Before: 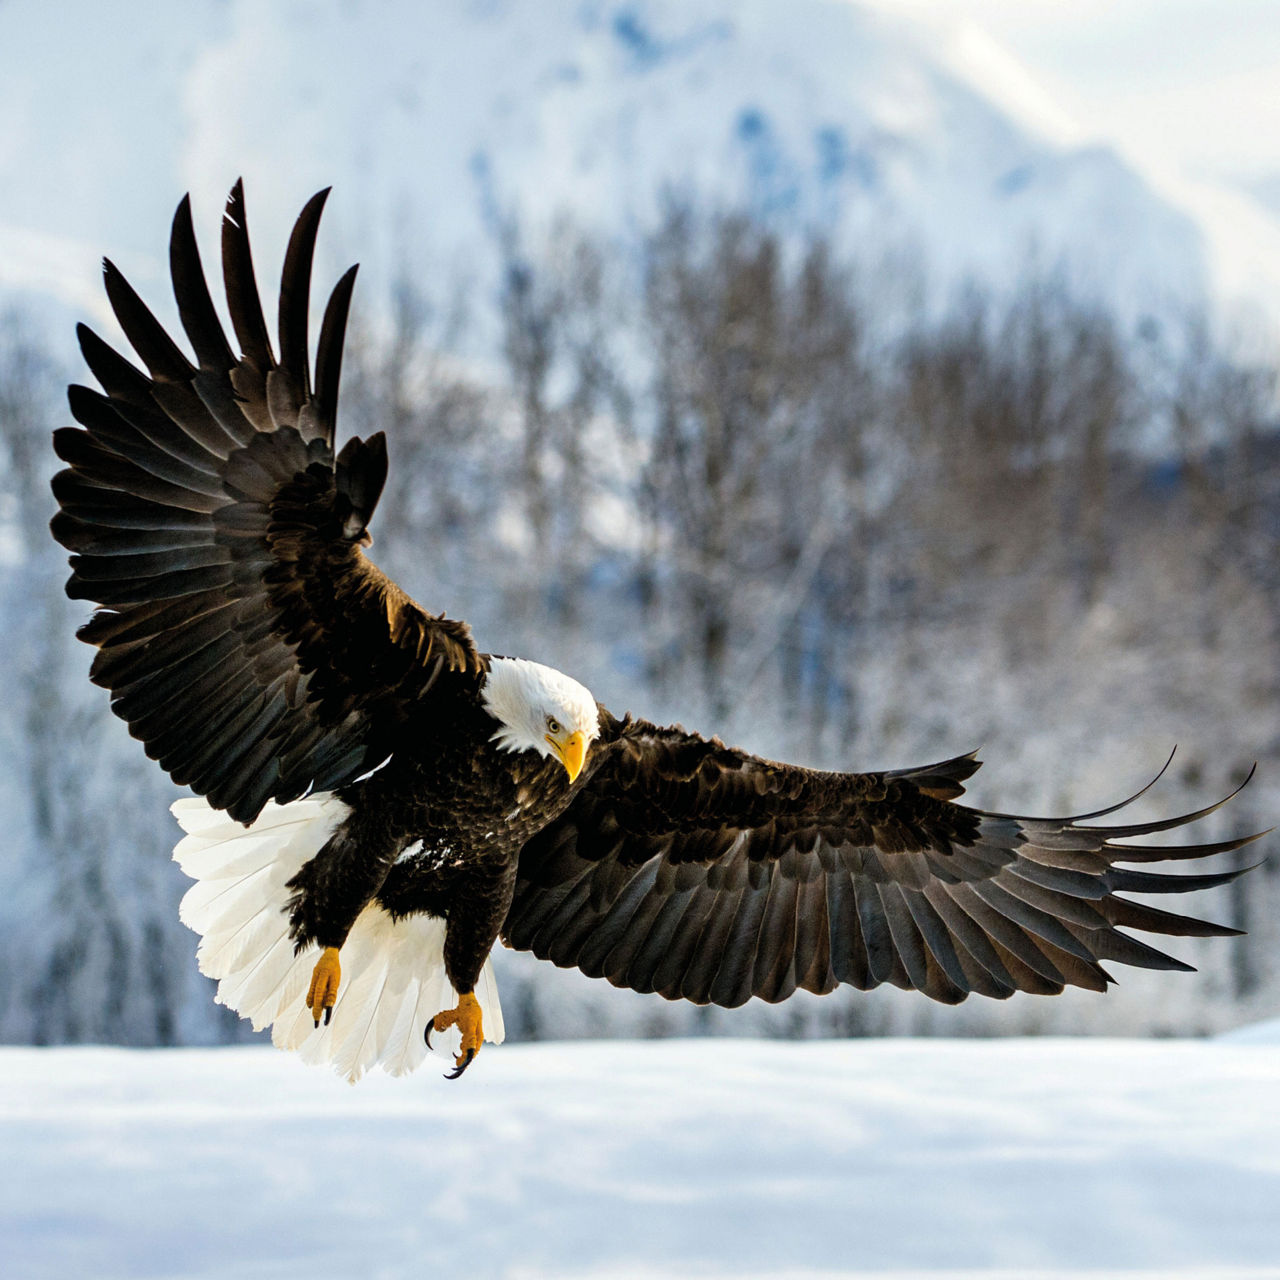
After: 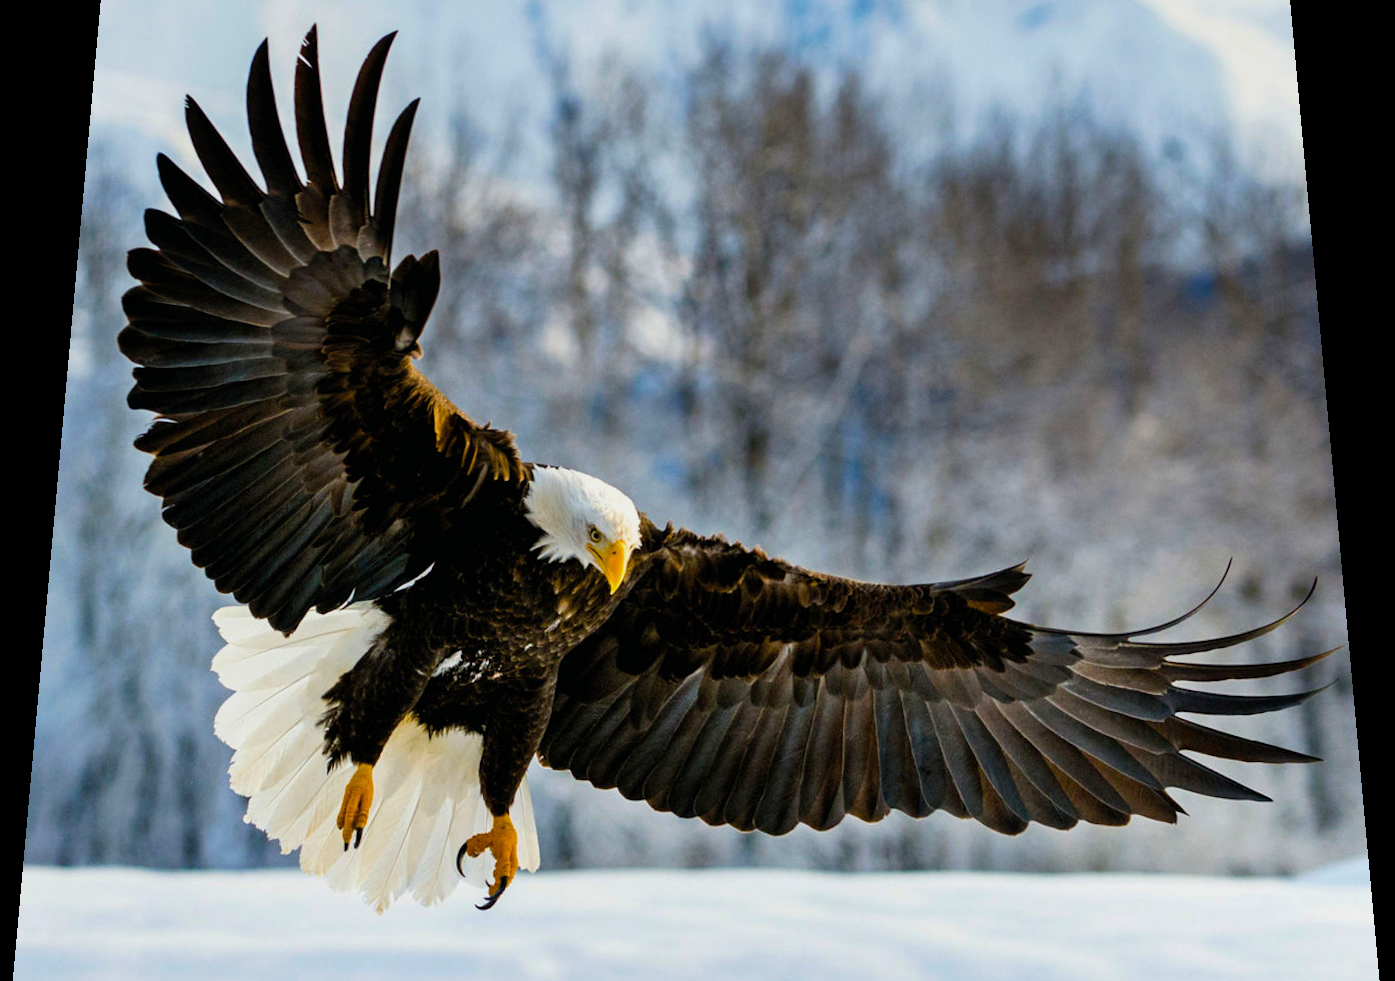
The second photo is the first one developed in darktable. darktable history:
exposure: exposure -0.21 EV, compensate highlight preservation false
color balance rgb: perceptual saturation grading › global saturation 25%, global vibrance 20%
crop: top 11.038%, bottom 13.962%
rotate and perspective: rotation 0.128°, lens shift (vertical) -0.181, lens shift (horizontal) -0.044, shear 0.001, automatic cropping off
